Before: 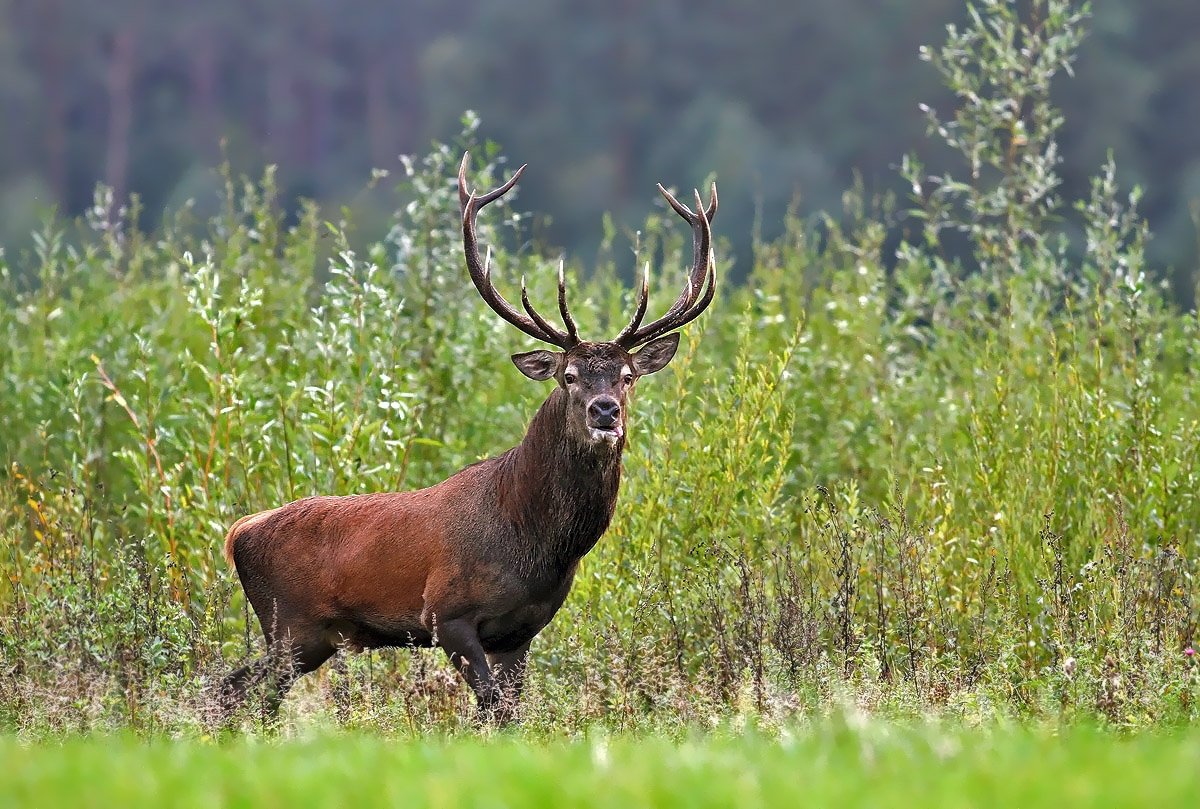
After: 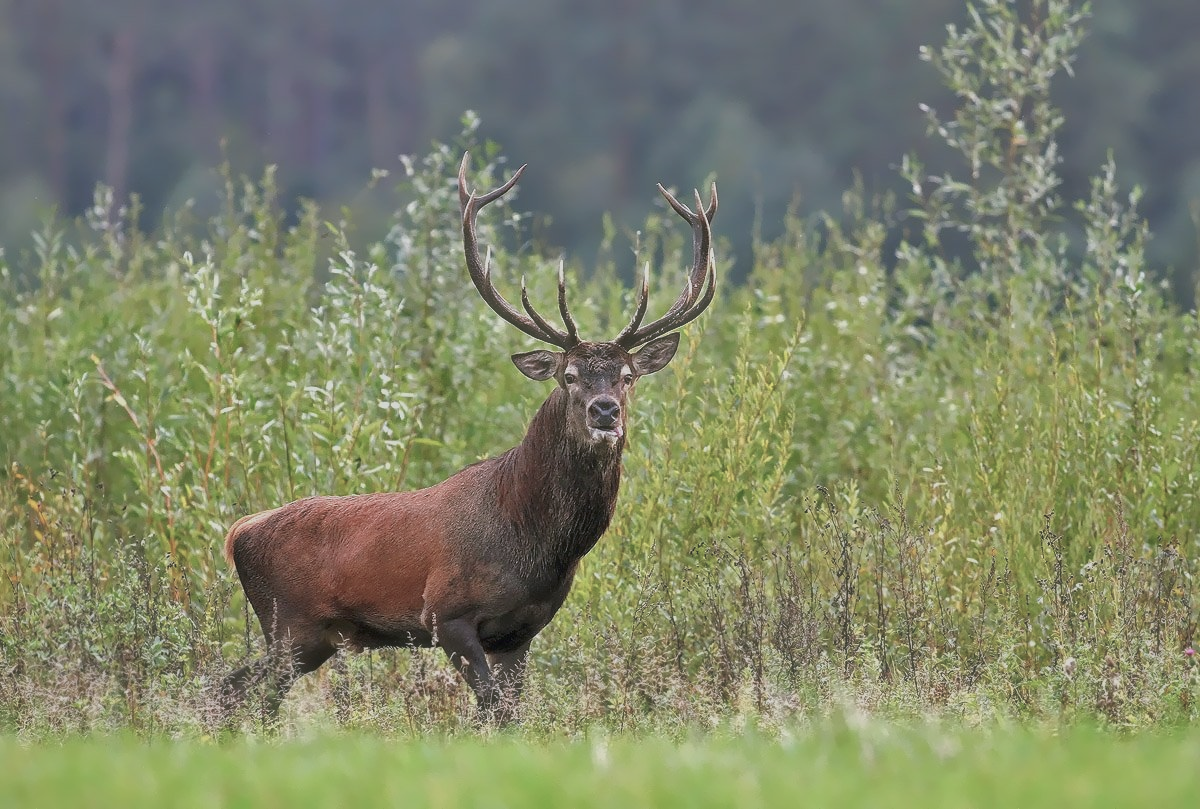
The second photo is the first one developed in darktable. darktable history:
color balance rgb: perceptual saturation grading › global saturation -27.94%, hue shift -2.27°, contrast -21.26%
haze removal: strength -0.05
